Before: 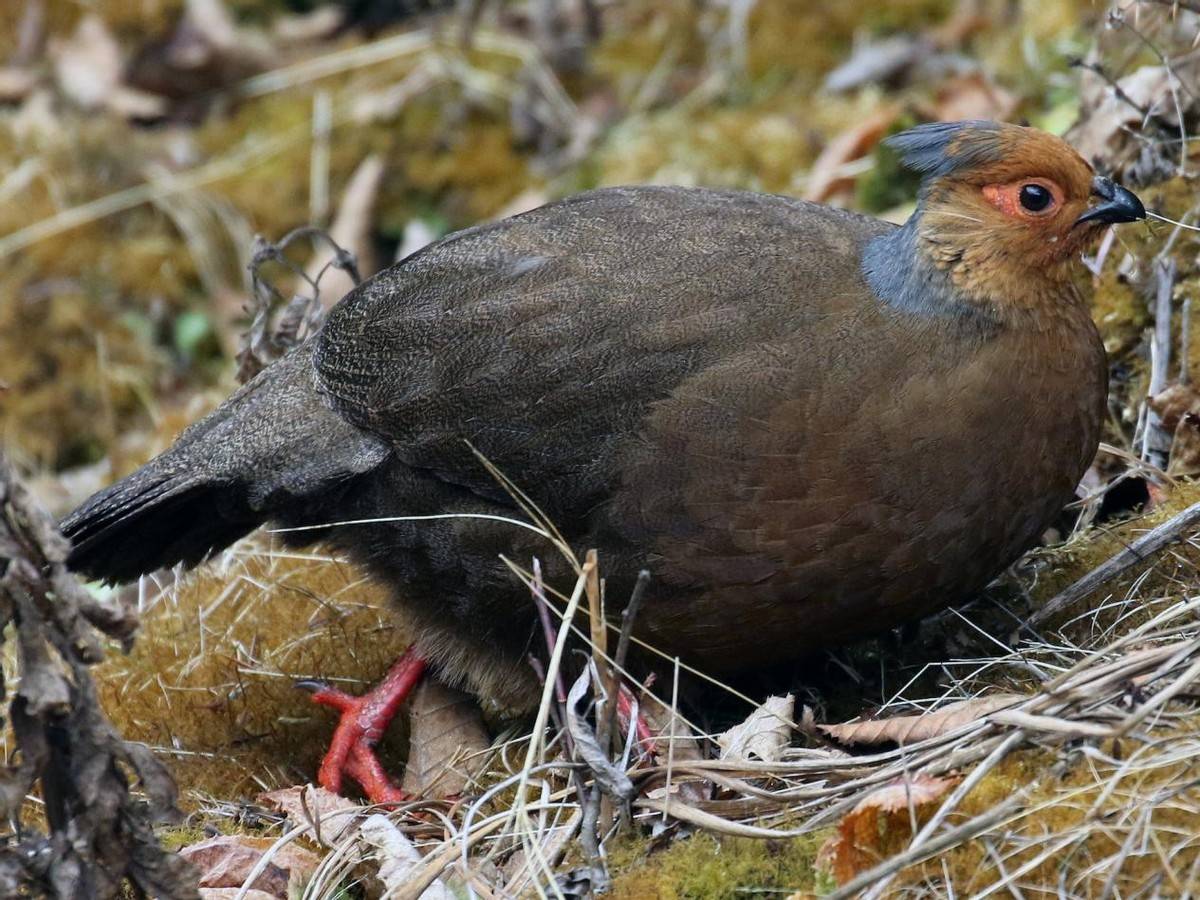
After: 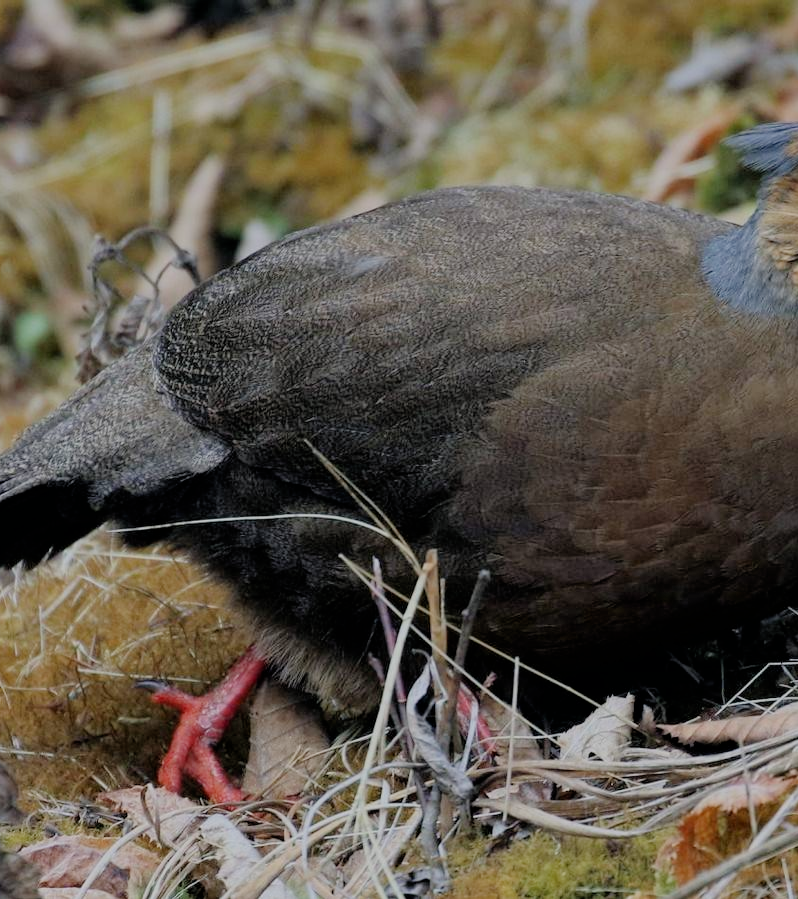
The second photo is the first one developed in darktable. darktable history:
crop and rotate: left 13.367%, right 20.055%
filmic rgb: black relative exposure -6.53 EV, white relative exposure 4.7 EV, hardness 3.15, contrast 0.806
